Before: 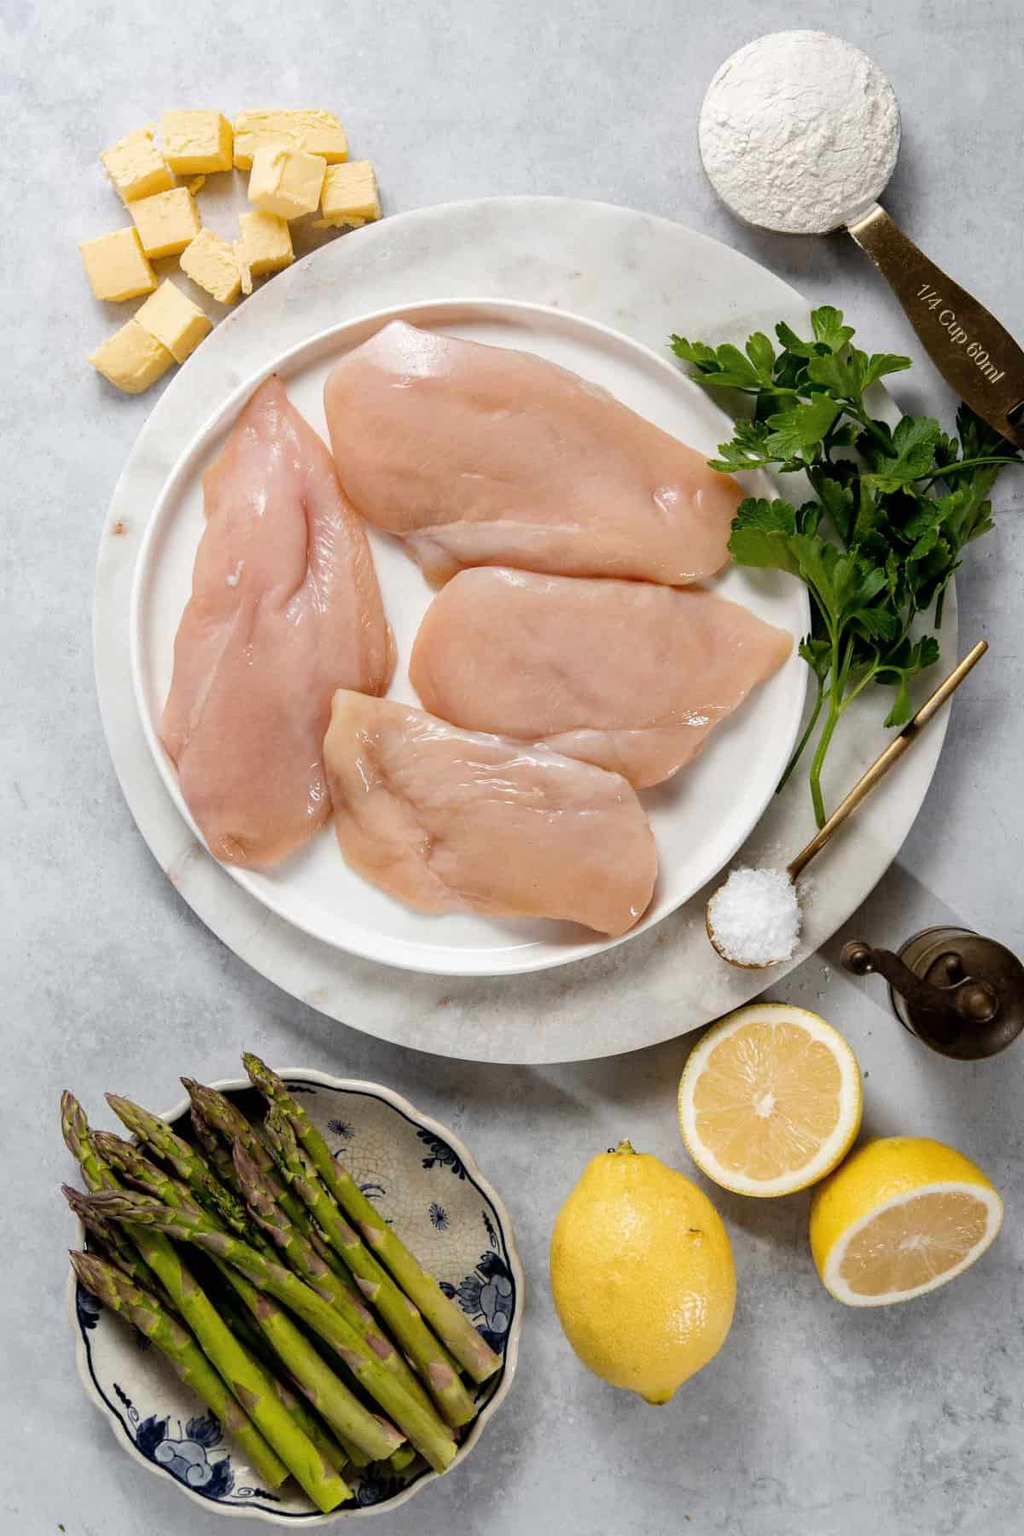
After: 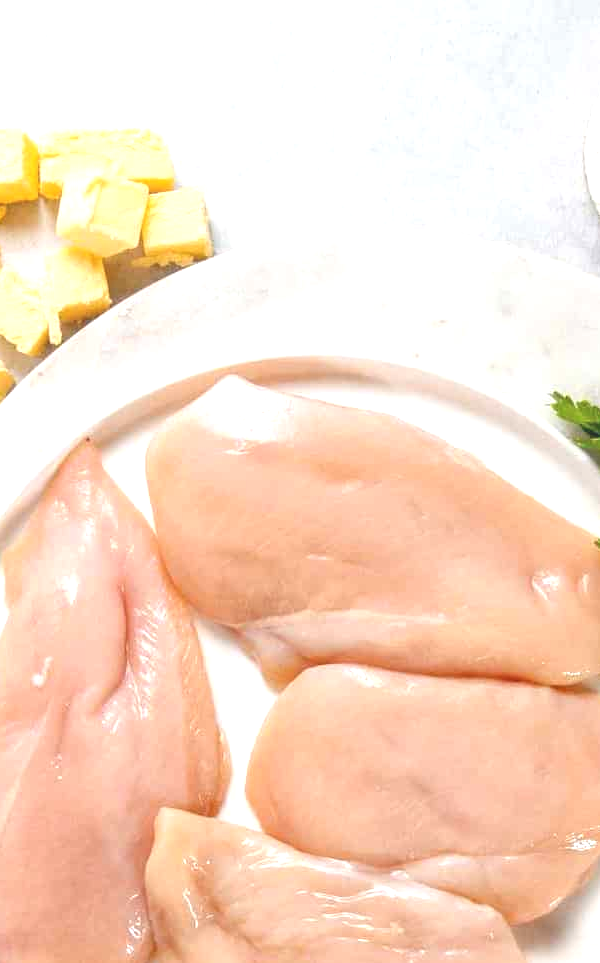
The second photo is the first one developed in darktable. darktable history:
local contrast: highlights 48%, shadows 0%, detail 100%
exposure: black level correction 0, exposure 0.7 EV, compensate exposure bias true, compensate highlight preservation false
crop: left 19.556%, right 30.401%, bottom 46.458%
